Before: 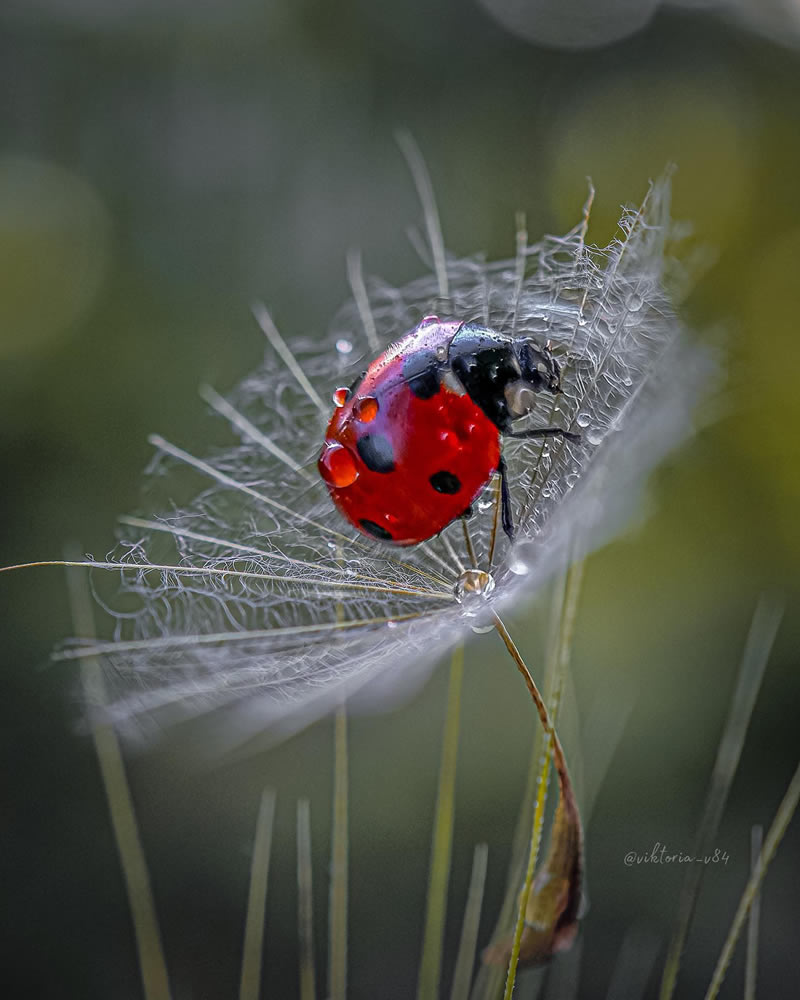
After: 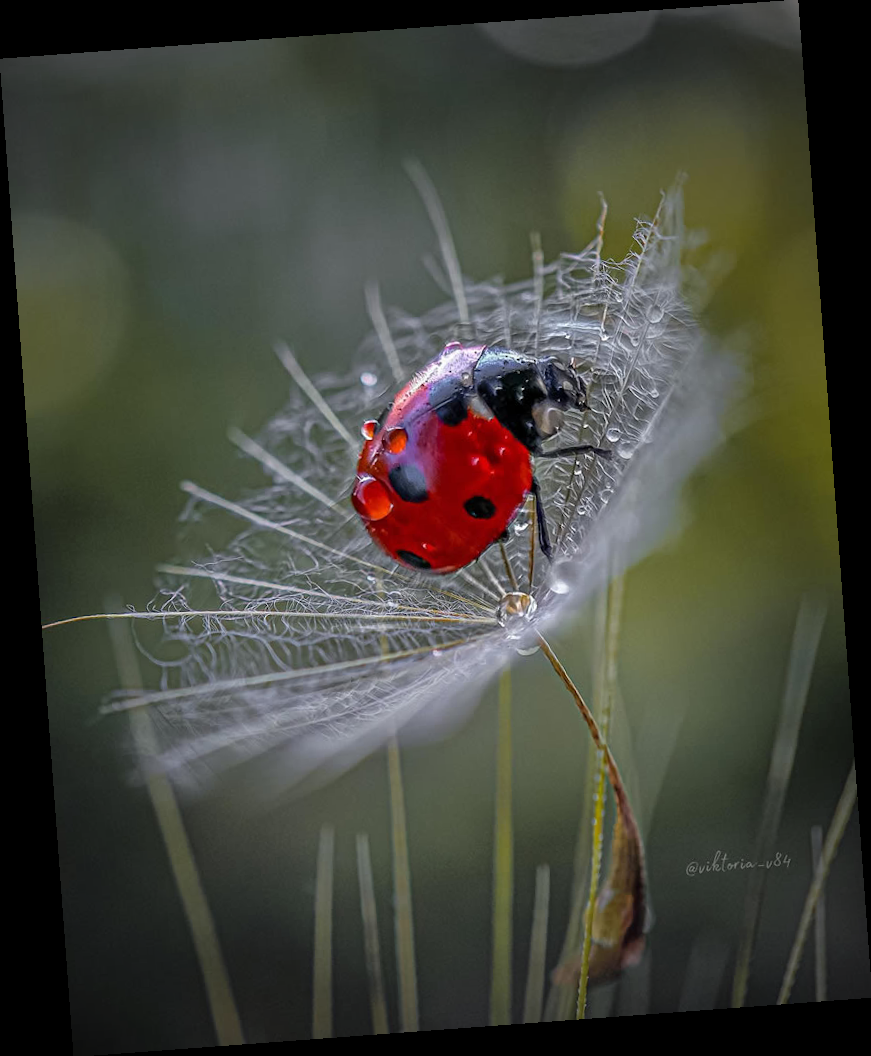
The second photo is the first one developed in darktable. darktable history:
rotate and perspective: rotation -4.25°, automatic cropping off
vignetting: on, module defaults
